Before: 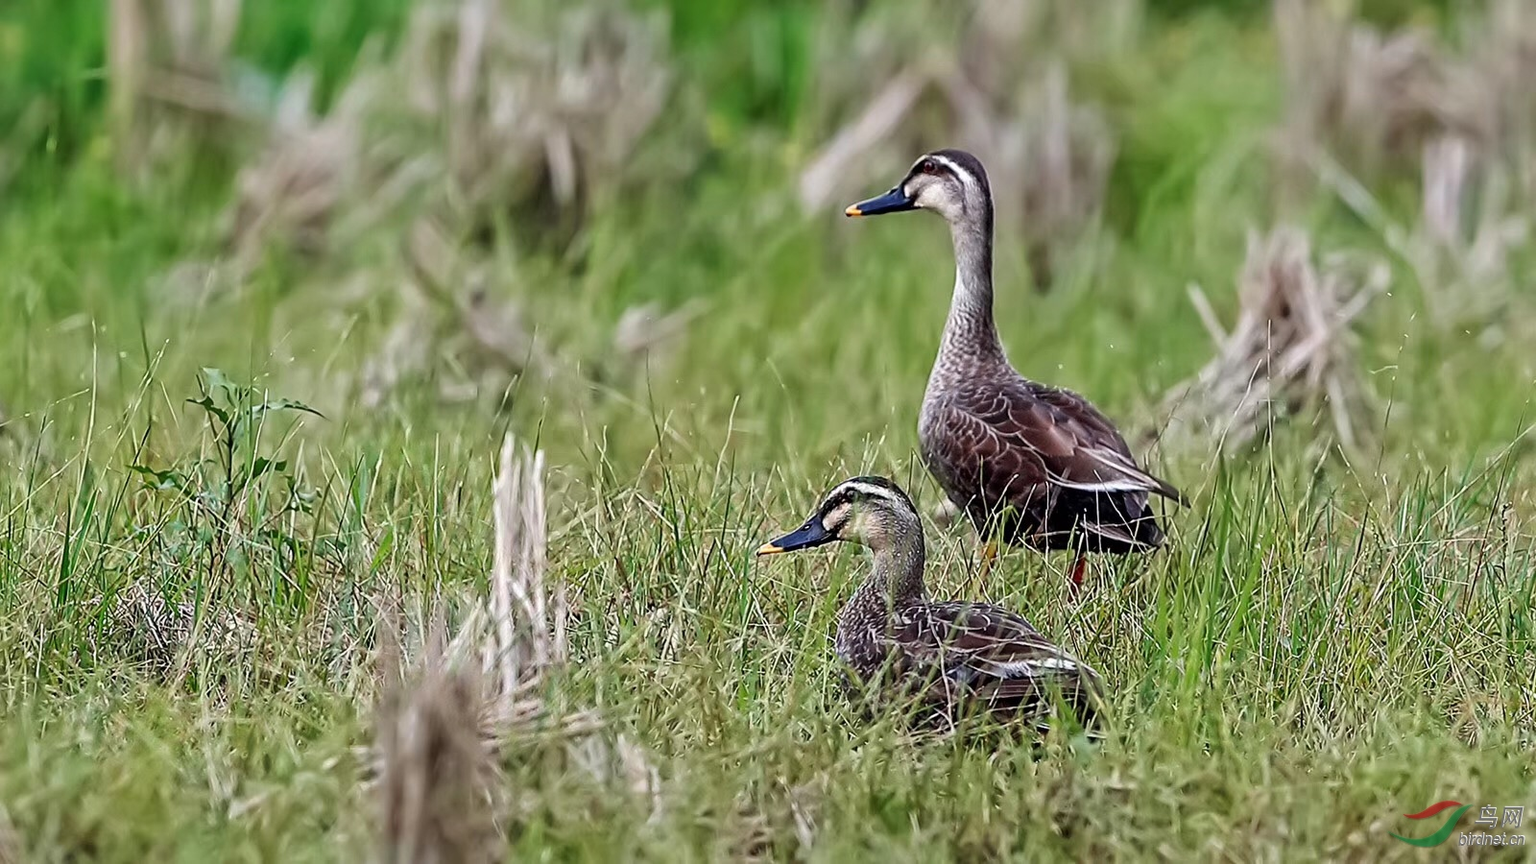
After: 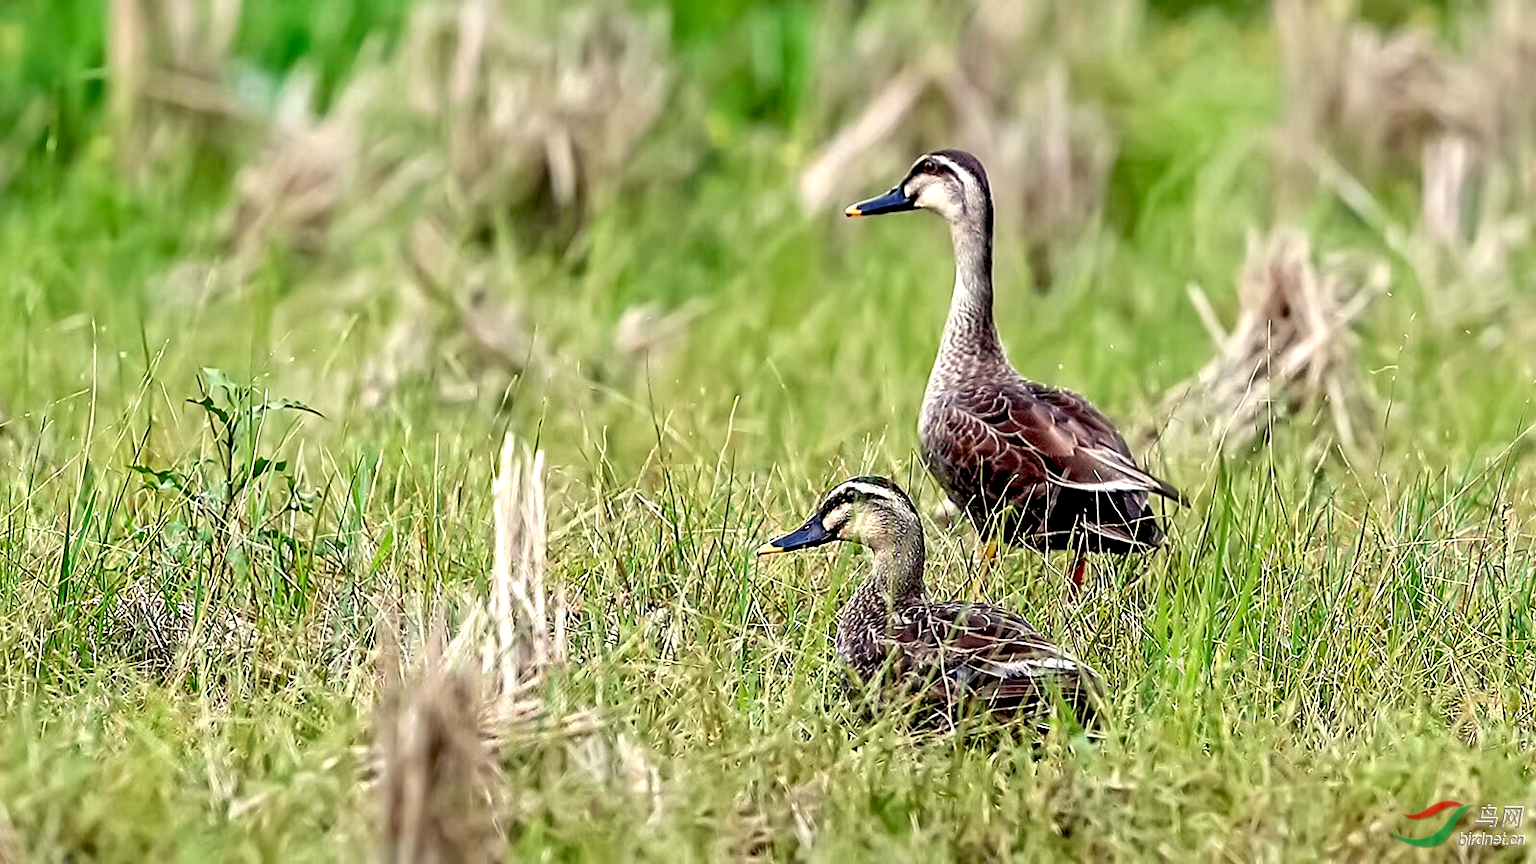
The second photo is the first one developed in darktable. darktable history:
exposure: black level correction 0.012, exposure 0.7 EV, compensate exposure bias true, compensate highlight preservation false
white balance: red 1.029, blue 0.92
